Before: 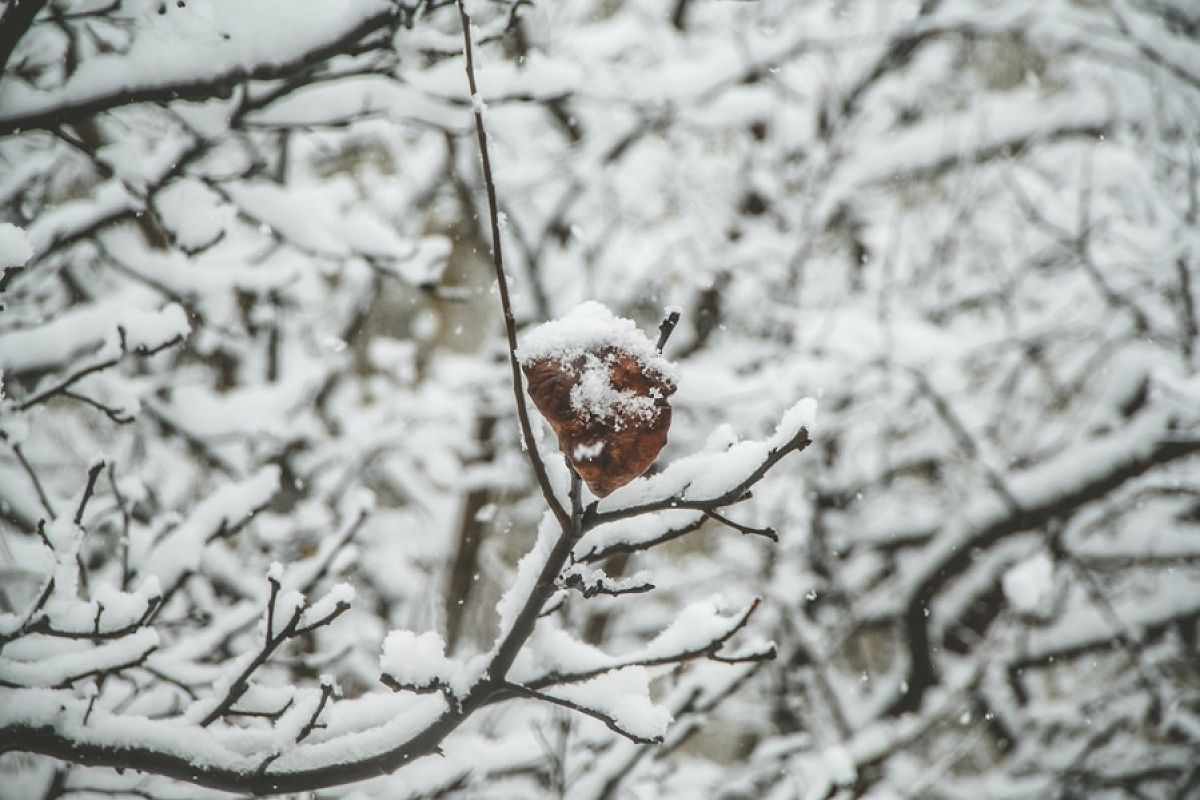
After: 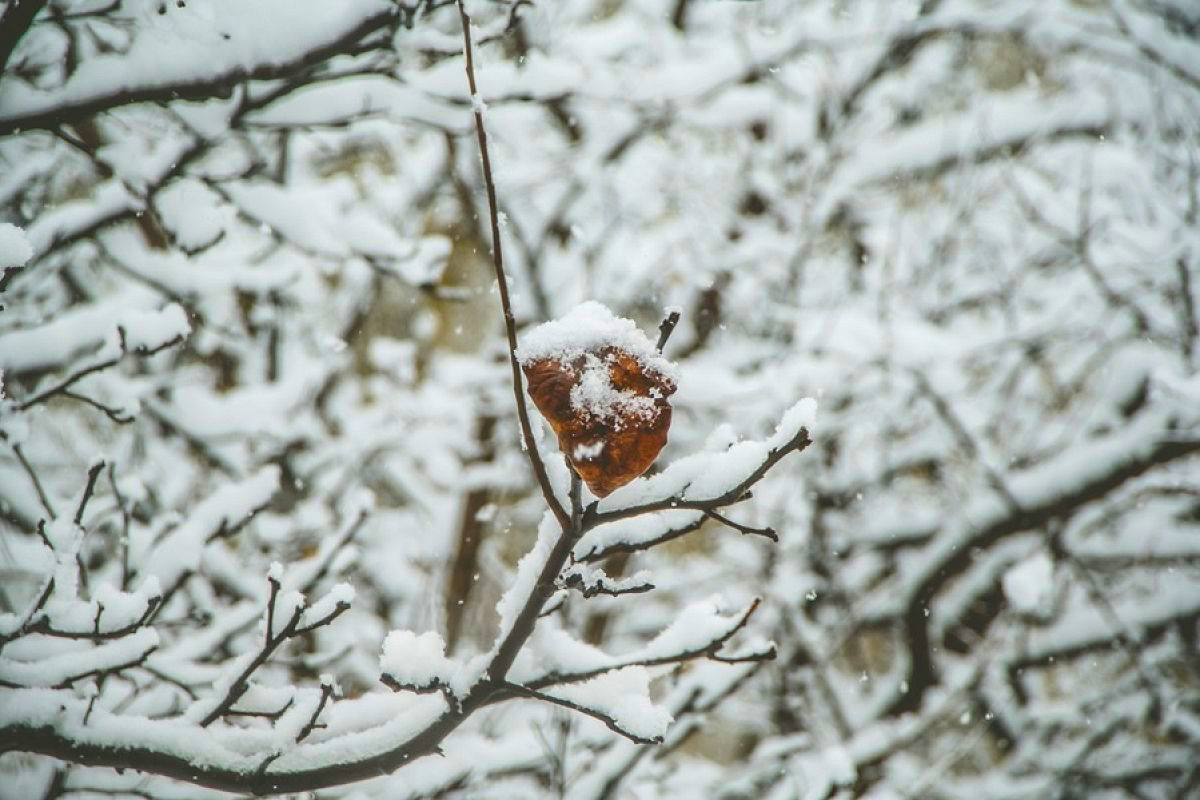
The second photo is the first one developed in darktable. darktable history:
velvia: strength 51.07%, mid-tones bias 0.508
